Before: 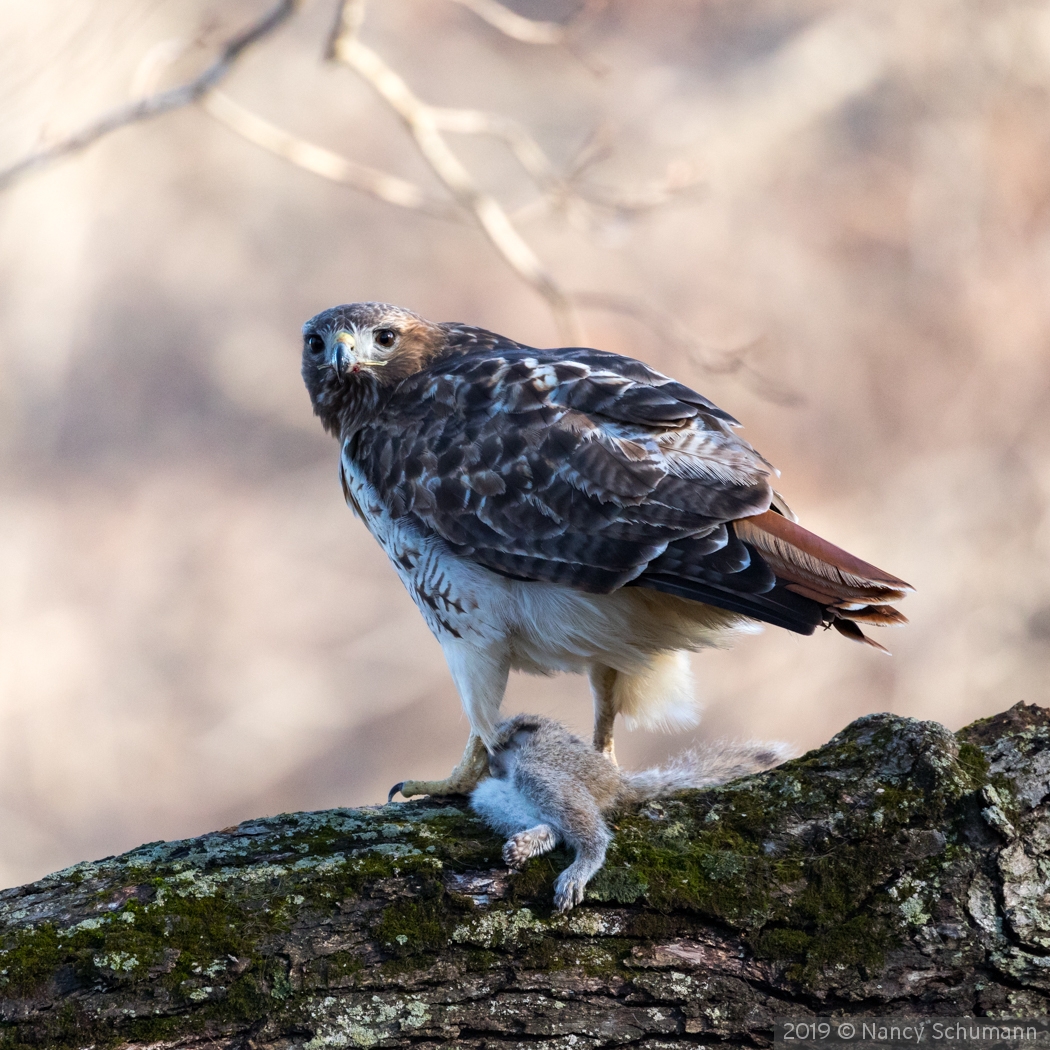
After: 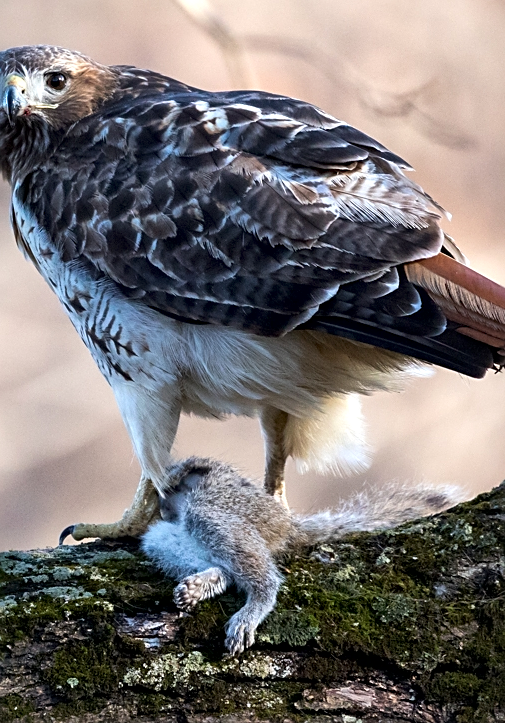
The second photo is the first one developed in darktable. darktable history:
exposure: exposure 0.127 EV, compensate highlight preservation false
local contrast: mode bilateral grid, contrast 24, coarseness 59, detail 151%, midtone range 0.2
crop: left 31.415%, top 24.484%, right 20.411%, bottom 6.63%
sharpen: on, module defaults
levels: white 99.98%
